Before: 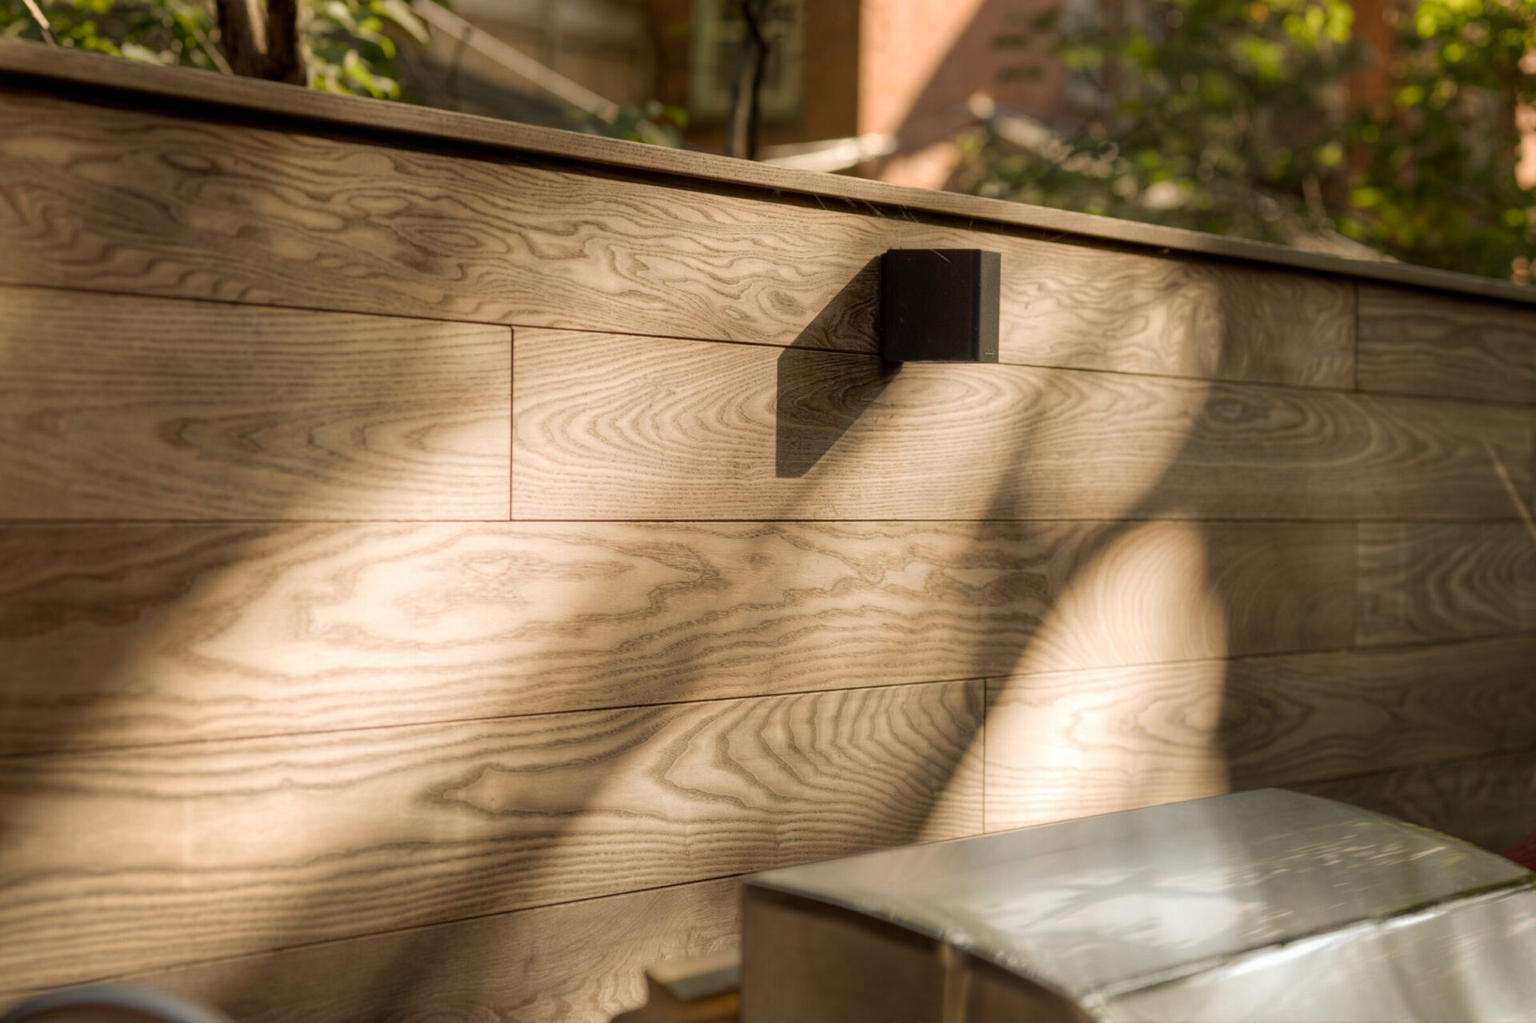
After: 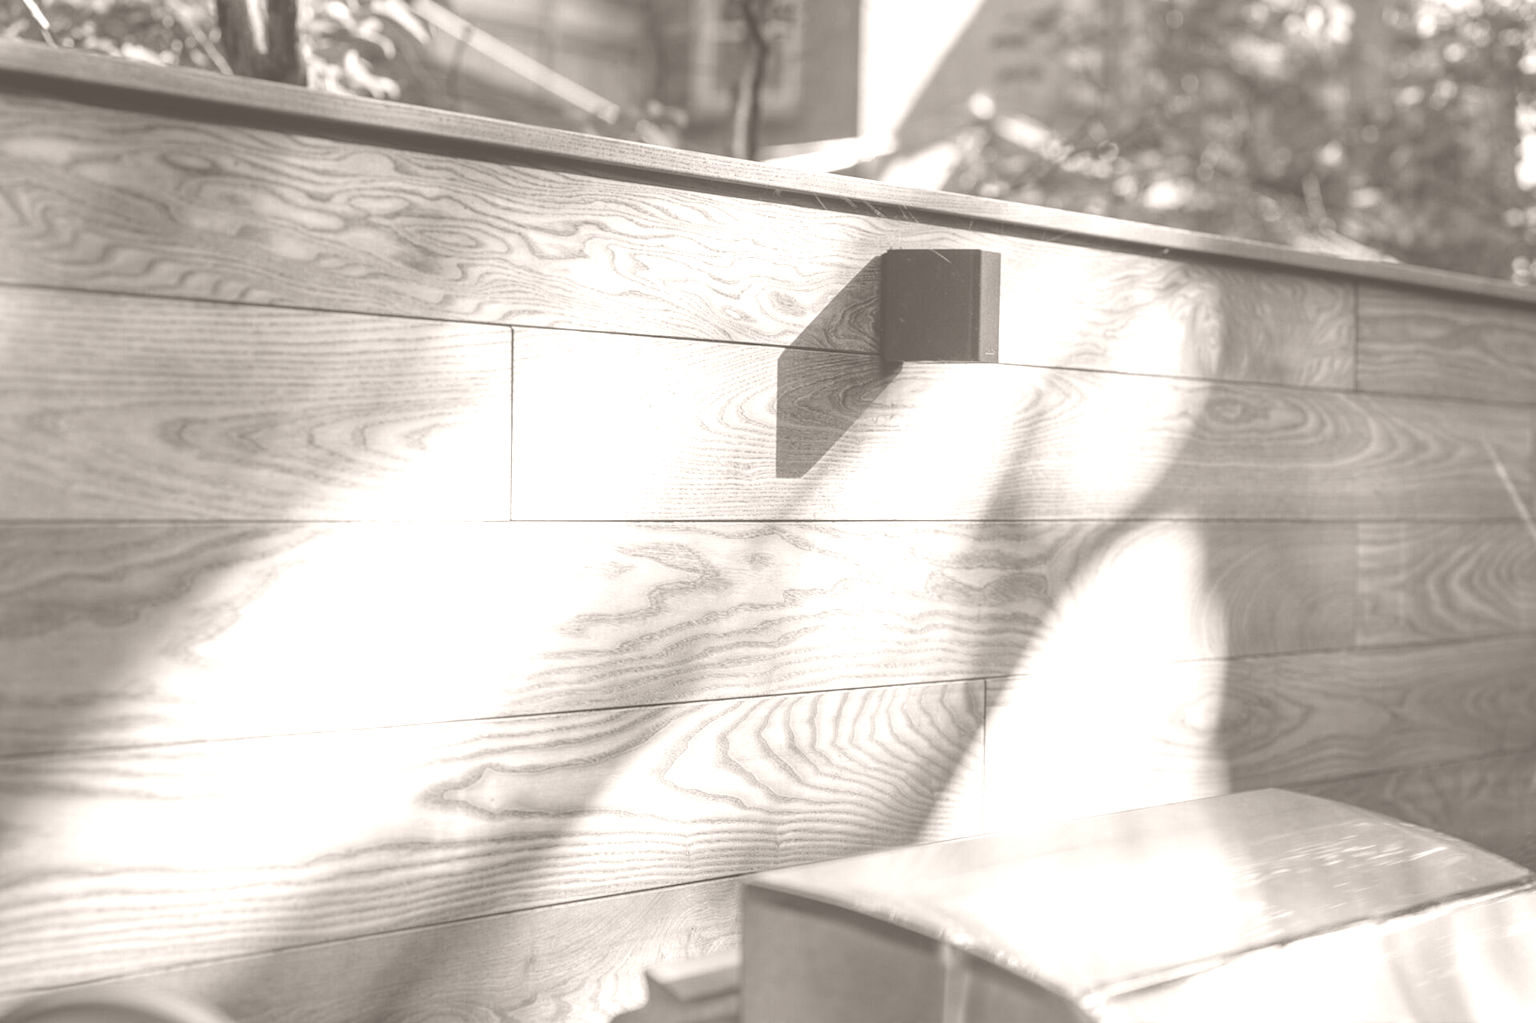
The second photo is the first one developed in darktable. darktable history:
sharpen: amount 0.2
colorize: hue 34.49°, saturation 35.33%, source mix 100%, lightness 55%, version 1
exposure: black level correction -0.005, exposure 0.054 EV, compensate highlight preservation false
local contrast: detail 110%
